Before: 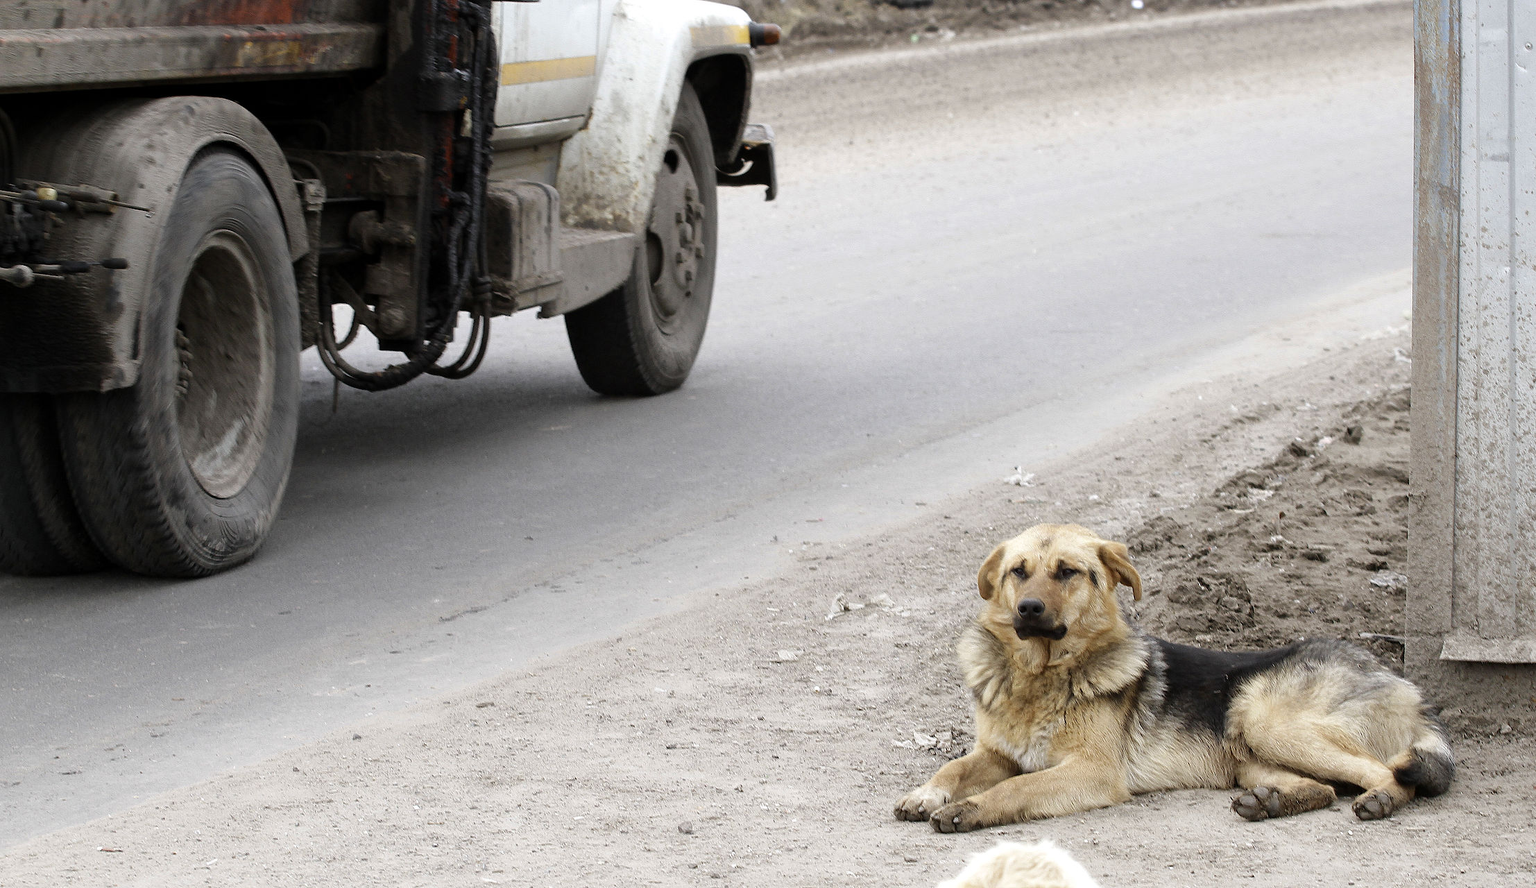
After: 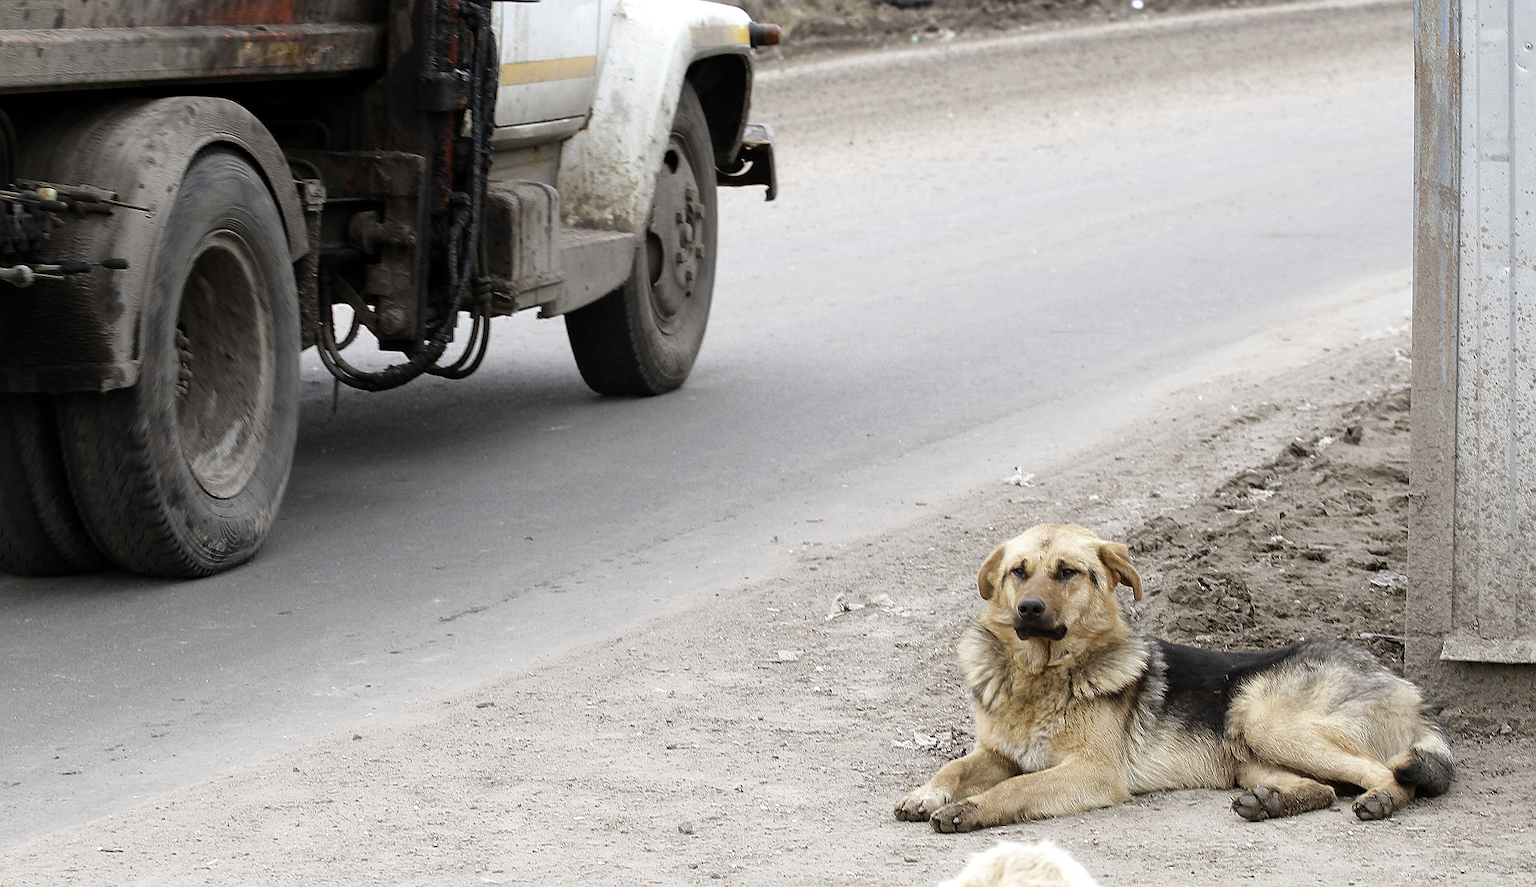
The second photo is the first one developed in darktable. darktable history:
sharpen: radius 1.864, amount 0.398, threshold 1.271
crop: bottom 0.071%
contrast brightness saturation: saturation -0.05
